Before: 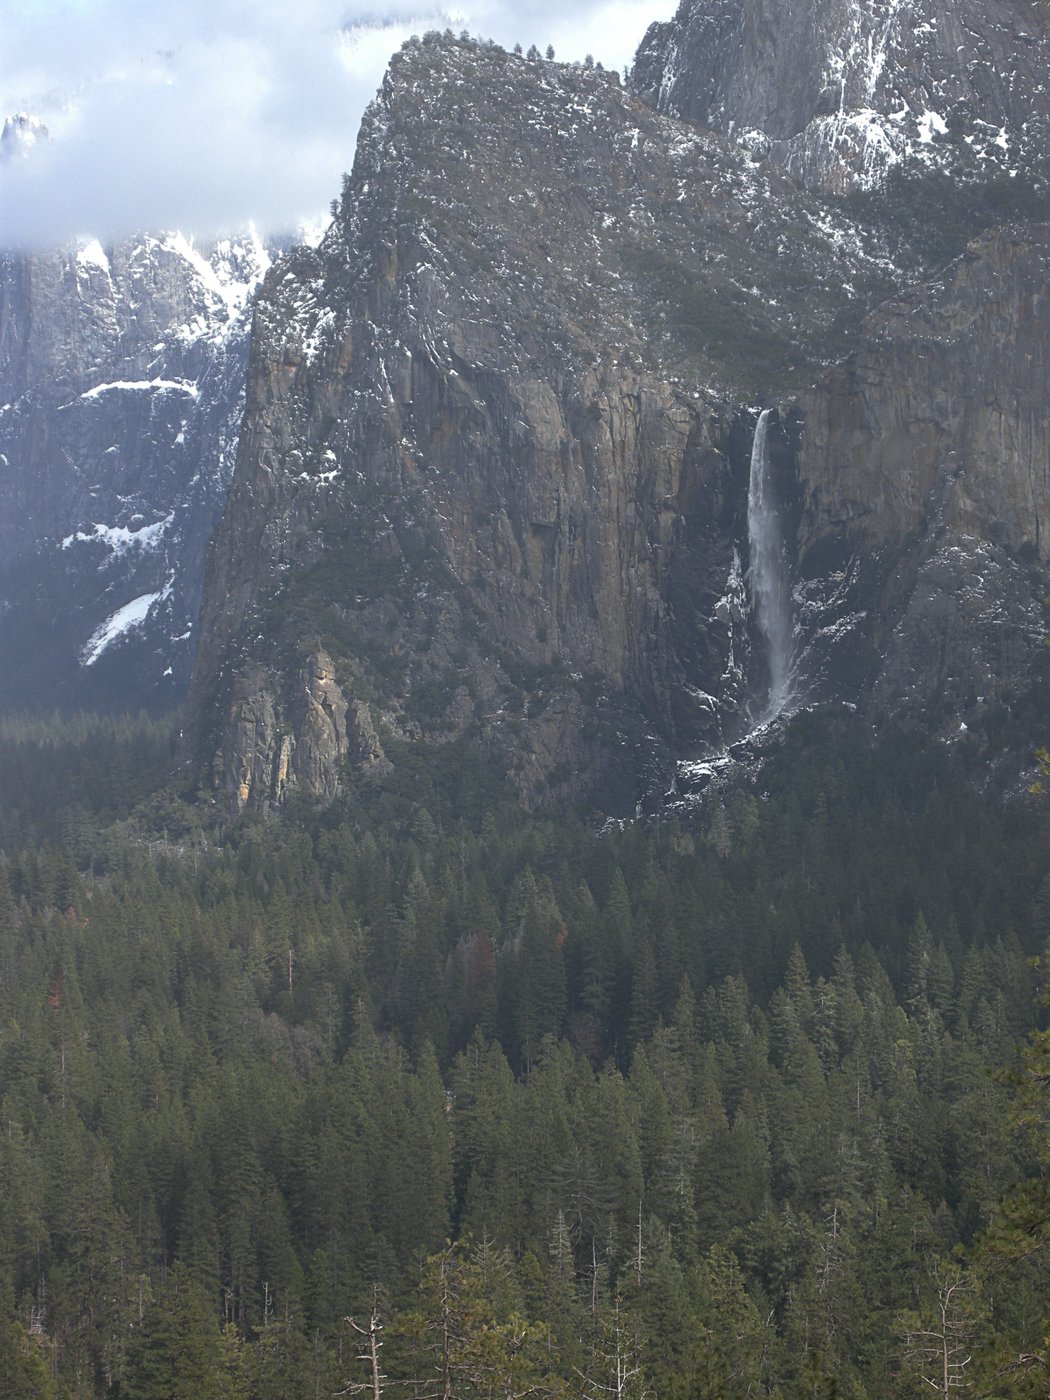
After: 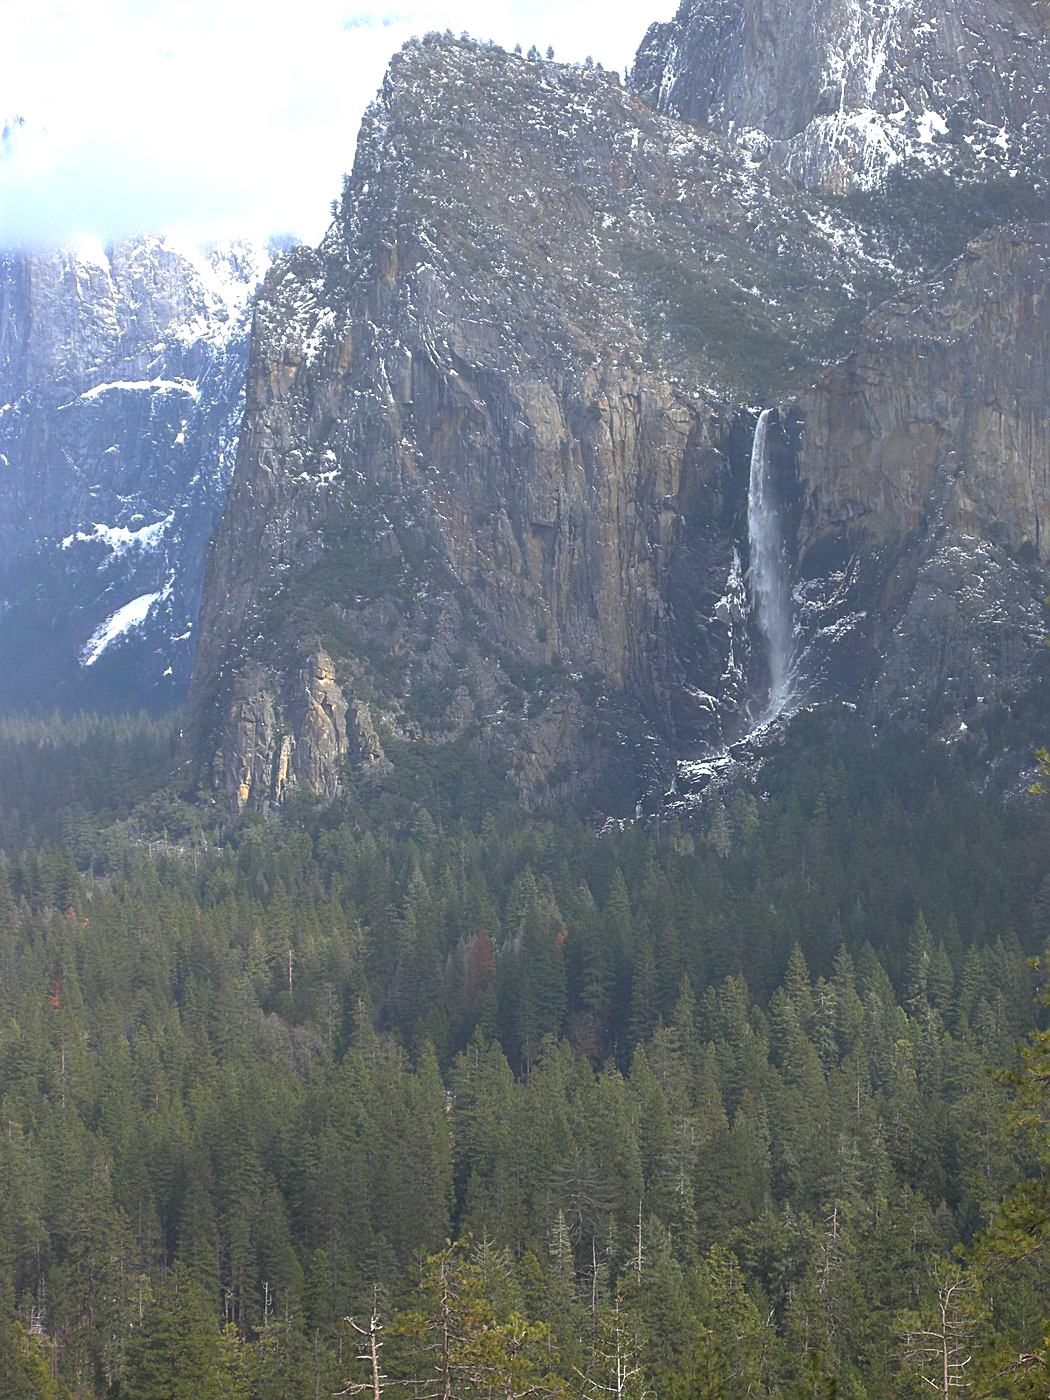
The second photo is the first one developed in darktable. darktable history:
contrast brightness saturation: brightness -0.025, saturation 0.37
exposure: black level correction 0, exposure 0.697 EV, compensate highlight preservation false
sharpen: radius 1.287, amount 0.306, threshold 0.109
